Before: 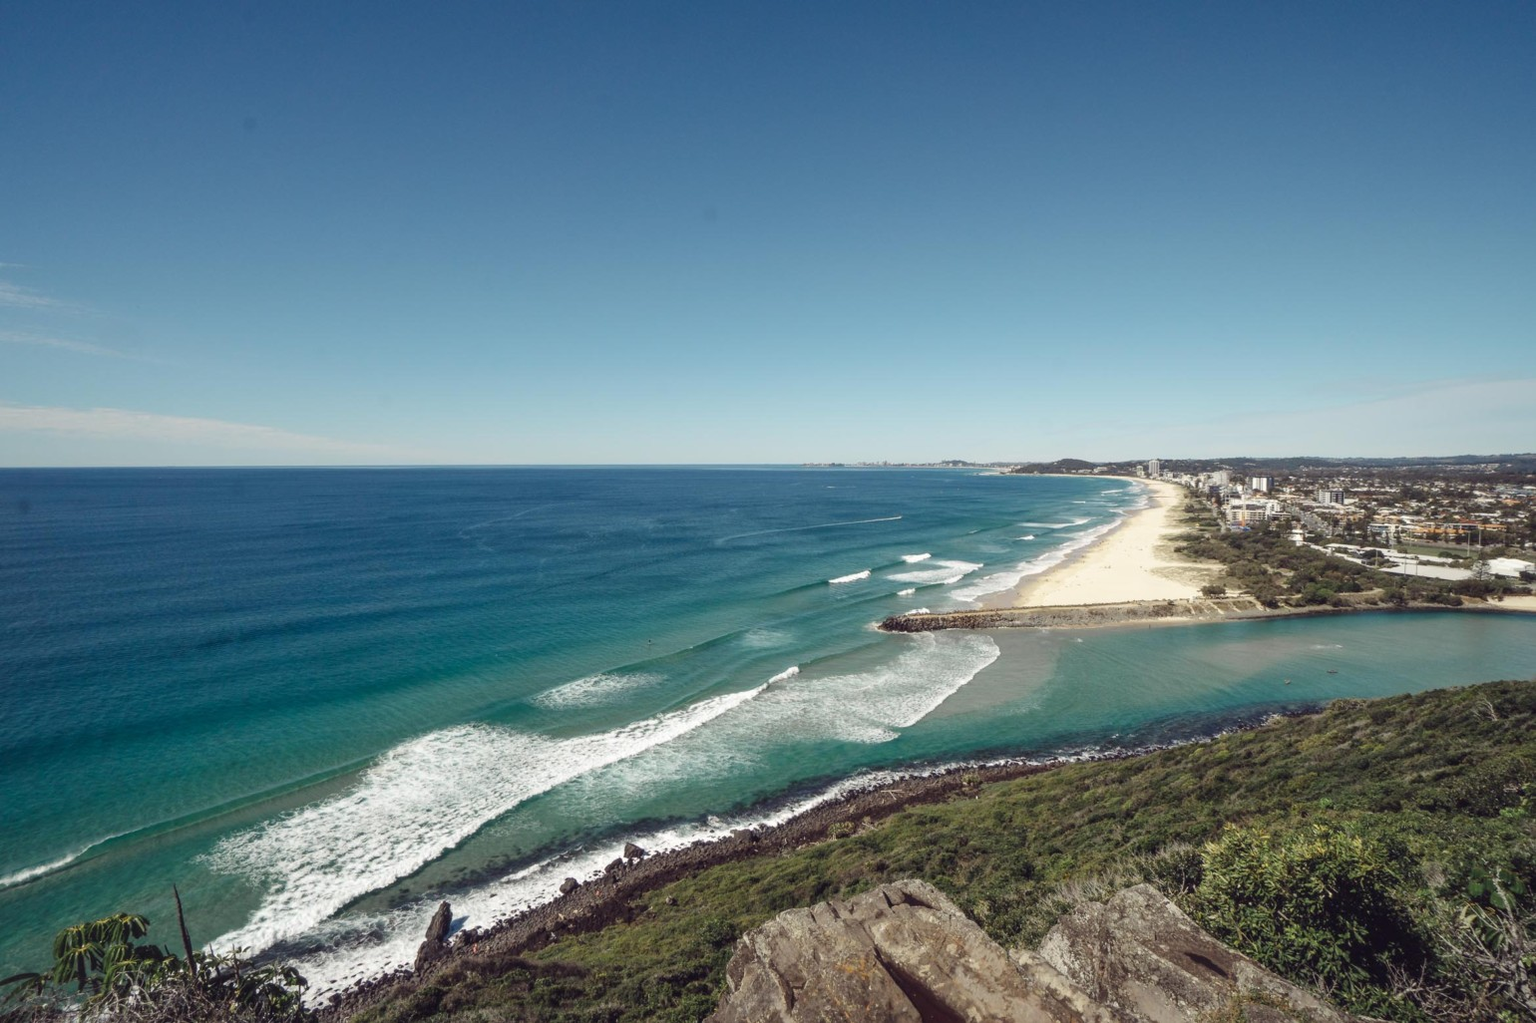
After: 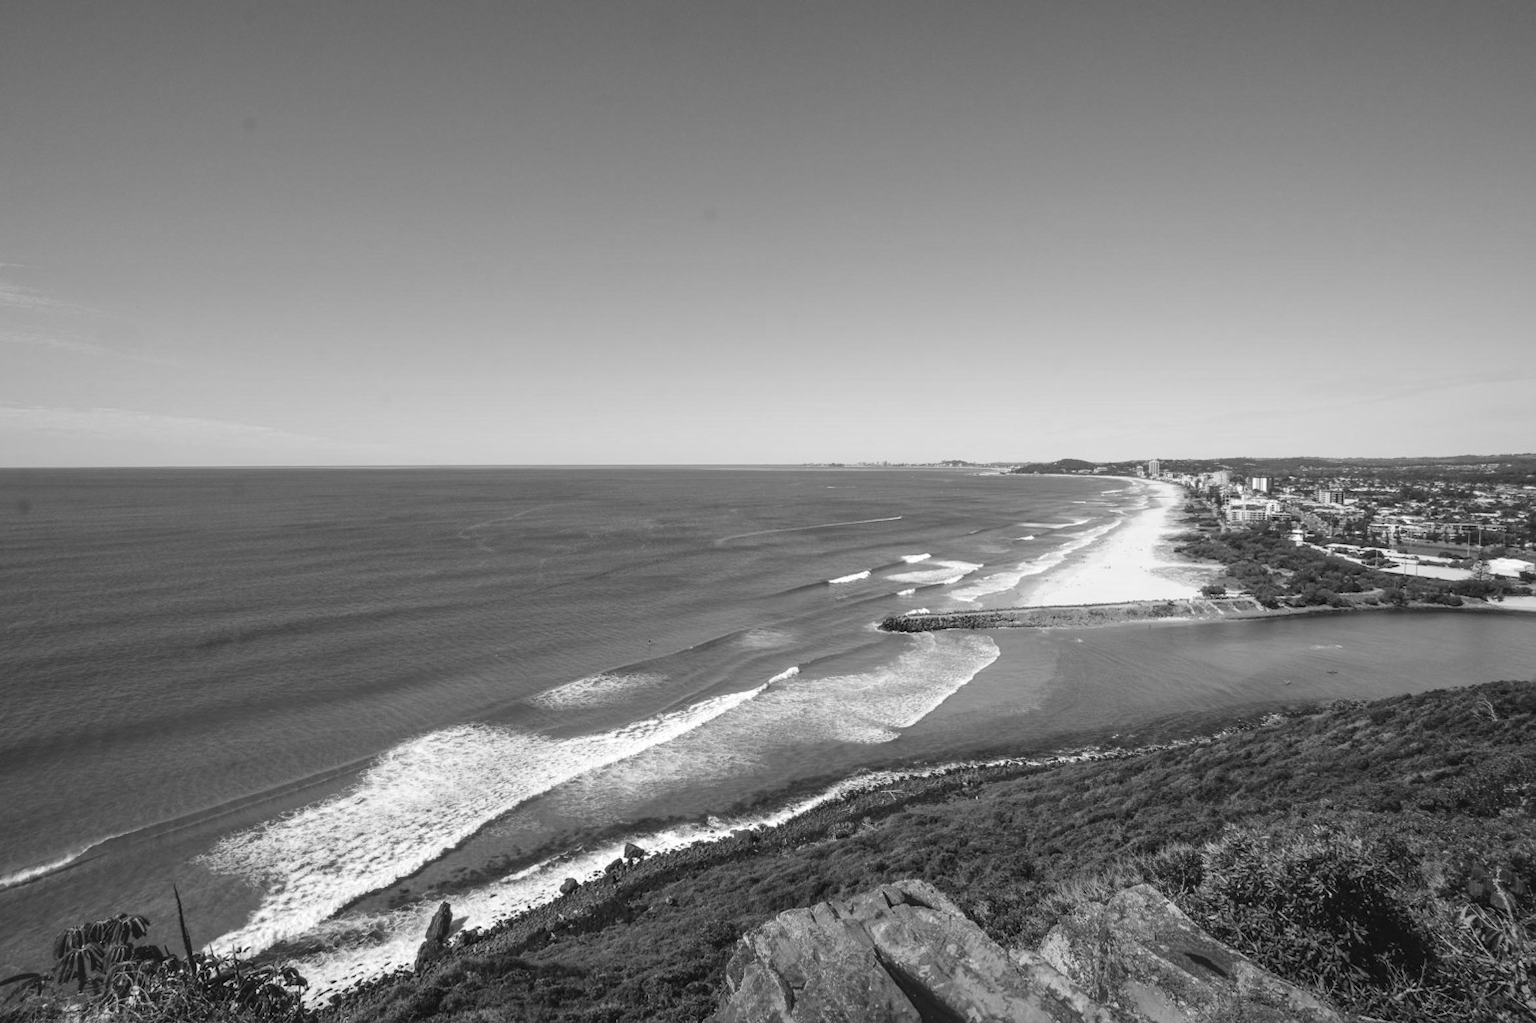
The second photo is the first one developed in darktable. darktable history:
color calibration: output gray [0.21, 0.42, 0.37, 0], x 0.382, y 0.371, temperature 3883.36 K
exposure: exposure 0.014 EV, compensate exposure bias true, compensate highlight preservation false
